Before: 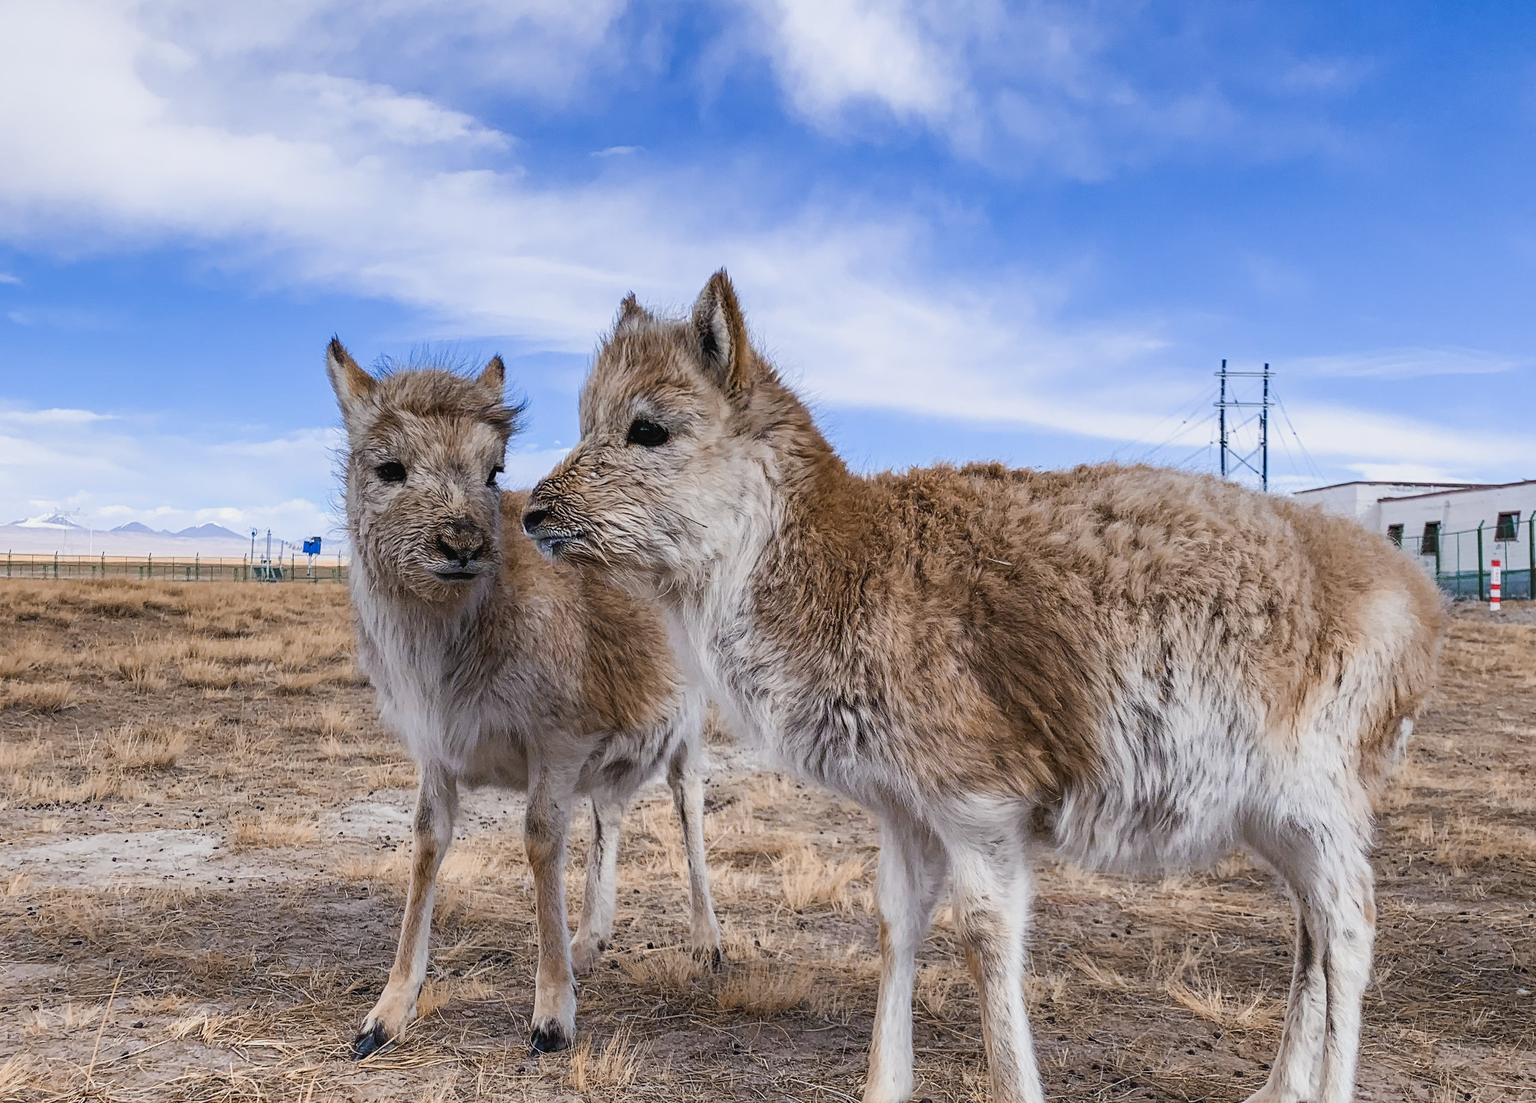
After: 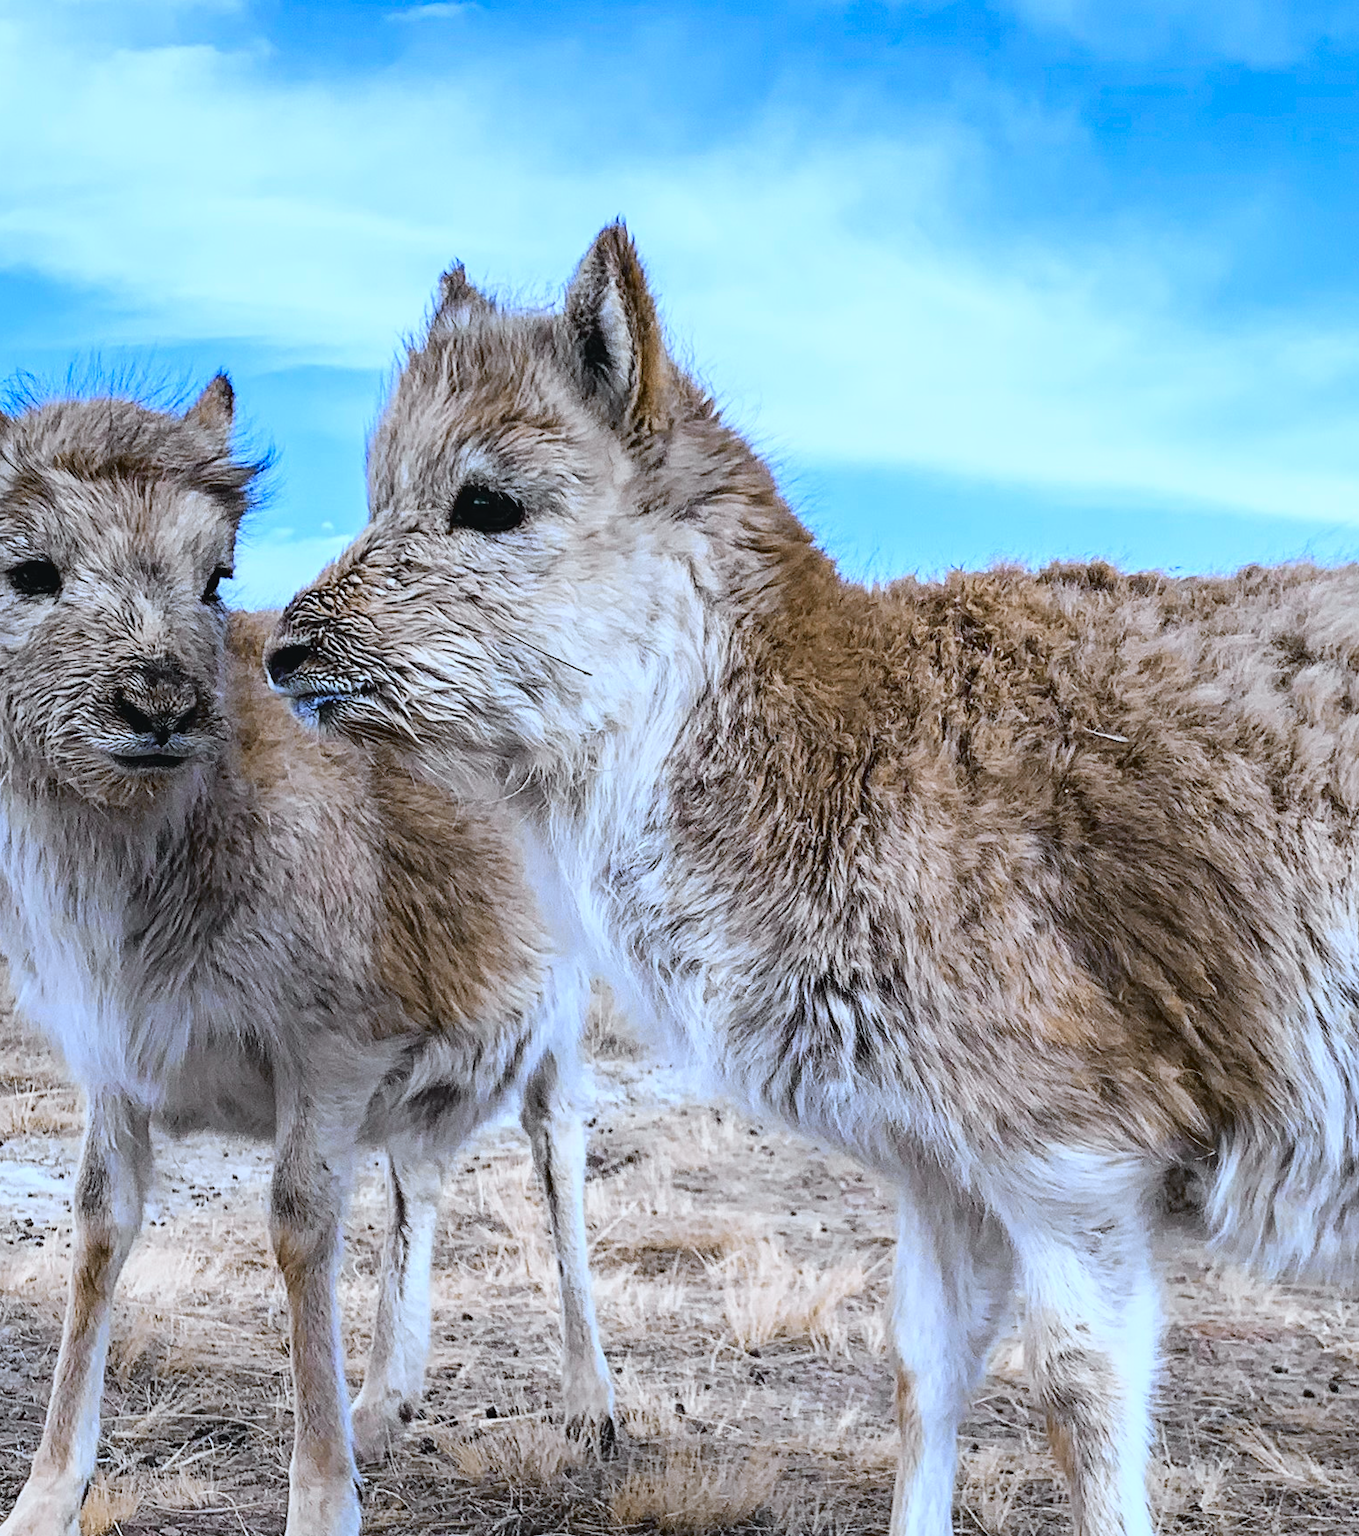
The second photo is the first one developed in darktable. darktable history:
color calibration: illuminant custom, x 0.389, y 0.387, temperature 3797.32 K
exposure: exposure 0.205 EV, compensate highlight preservation false
crop and rotate: angle 0.021°, left 24.198%, top 13.095%, right 25.558%, bottom 7.861%
tone curve: curves: ch0 [(0.003, 0.029) (0.037, 0.036) (0.149, 0.117) (0.297, 0.318) (0.422, 0.474) (0.531, 0.6) (0.743, 0.809) (0.889, 0.941) (1, 0.98)]; ch1 [(0, 0) (0.305, 0.325) (0.453, 0.437) (0.482, 0.479) (0.501, 0.5) (0.506, 0.503) (0.564, 0.578) (0.587, 0.625) (0.666, 0.727) (1, 1)]; ch2 [(0, 0) (0.323, 0.277) (0.408, 0.399) (0.45, 0.48) (0.499, 0.502) (0.512, 0.523) (0.57, 0.595) (0.653, 0.671) (0.768, 0.744) (1, 1)], color space Lab, independent channels, preserve colors none
